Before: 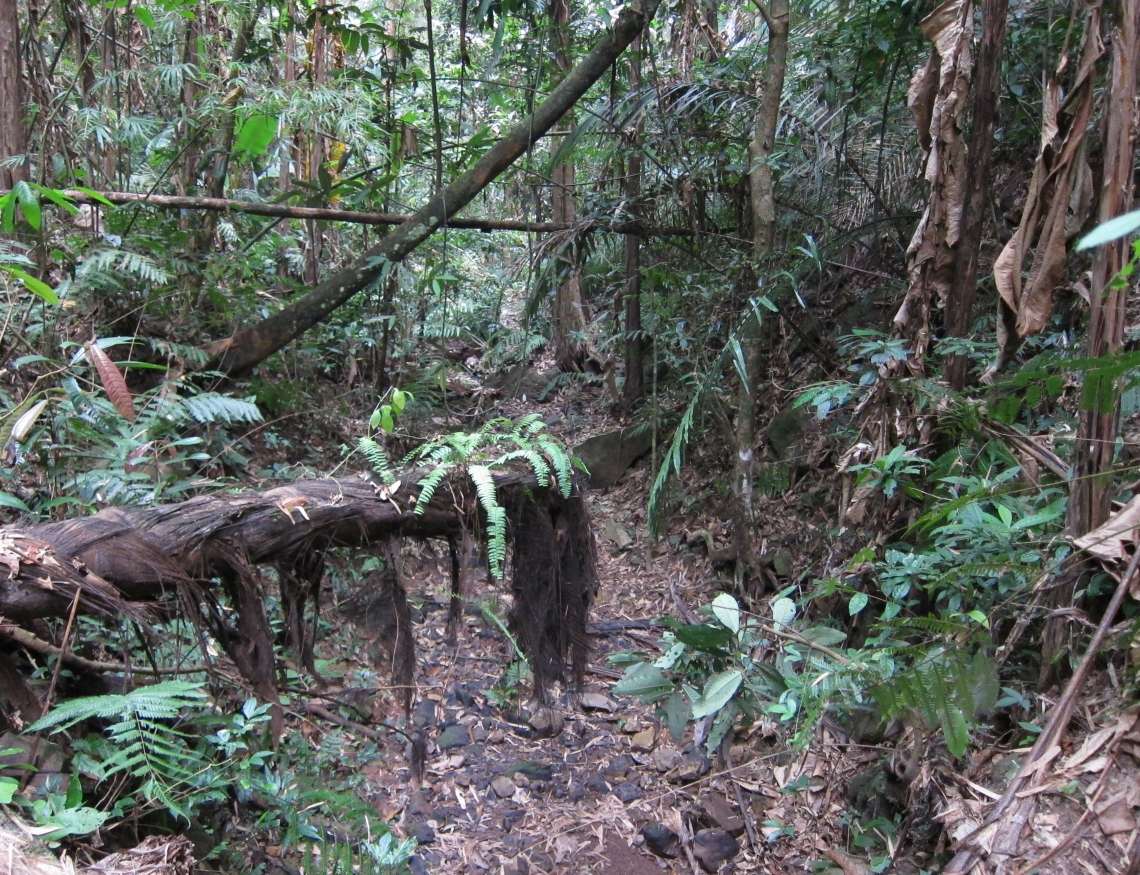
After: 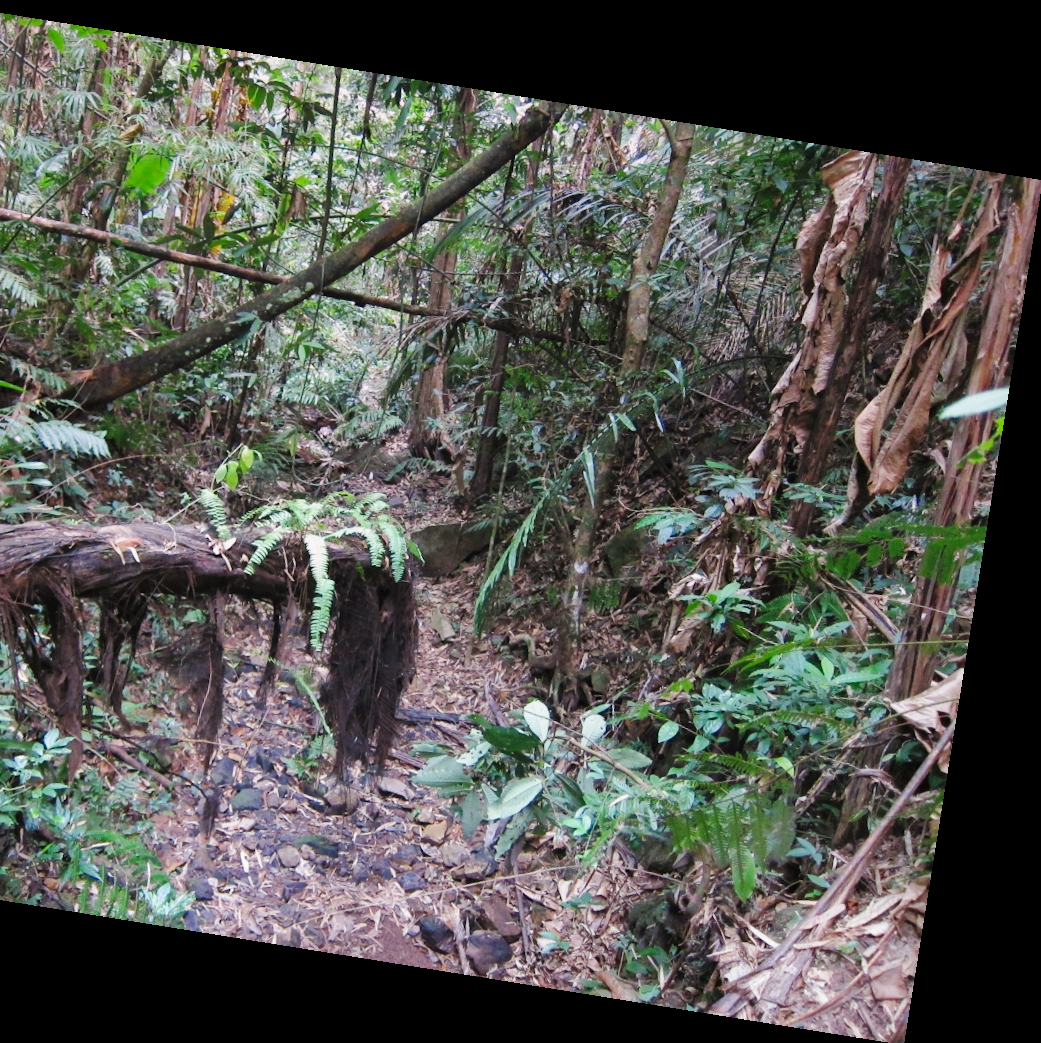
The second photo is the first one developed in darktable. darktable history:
rotate and perspective: rotation 9.12°, automatic cropping off
base curve: curves: ch0 [(0, 0) (0.032, 0.025) (0.121, 0.166) (0.206, 0.329) (0.605, 0.79) (1, 1)], preserve colors none
graduated density: density 0.38 EV, hardness 21%, rotation -6.11°, saturation 32%
crop: left 17.582%, bottom 0.031%
shadows and highlights: on, module defaults
